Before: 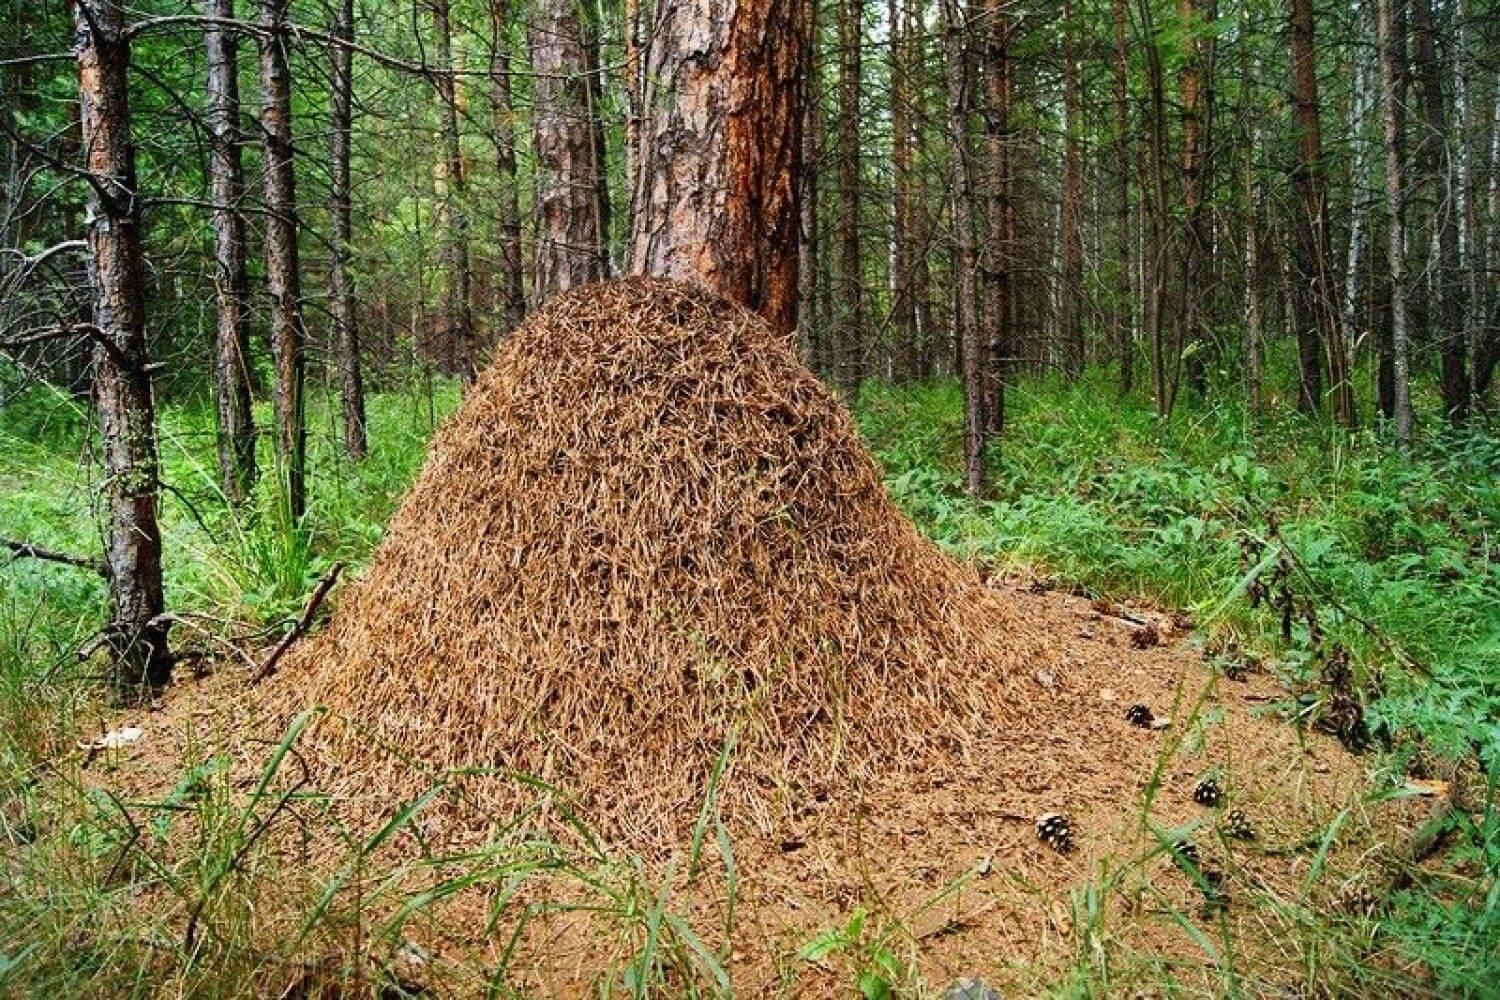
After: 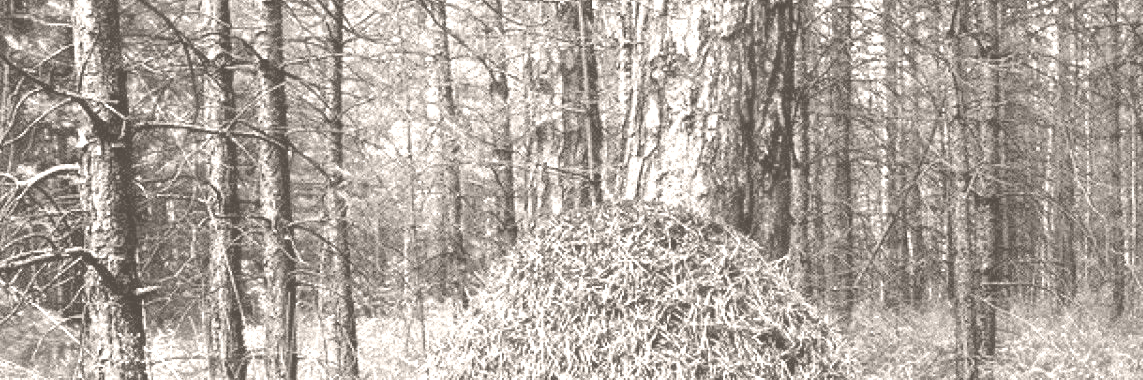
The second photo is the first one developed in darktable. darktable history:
crop: left 0.579%, top 7.627%, right 23.167%, bottom 54.275%
colorize: hue 34.49°, saturation 35.33%, source mix 100%, lightness 55%, version 1
